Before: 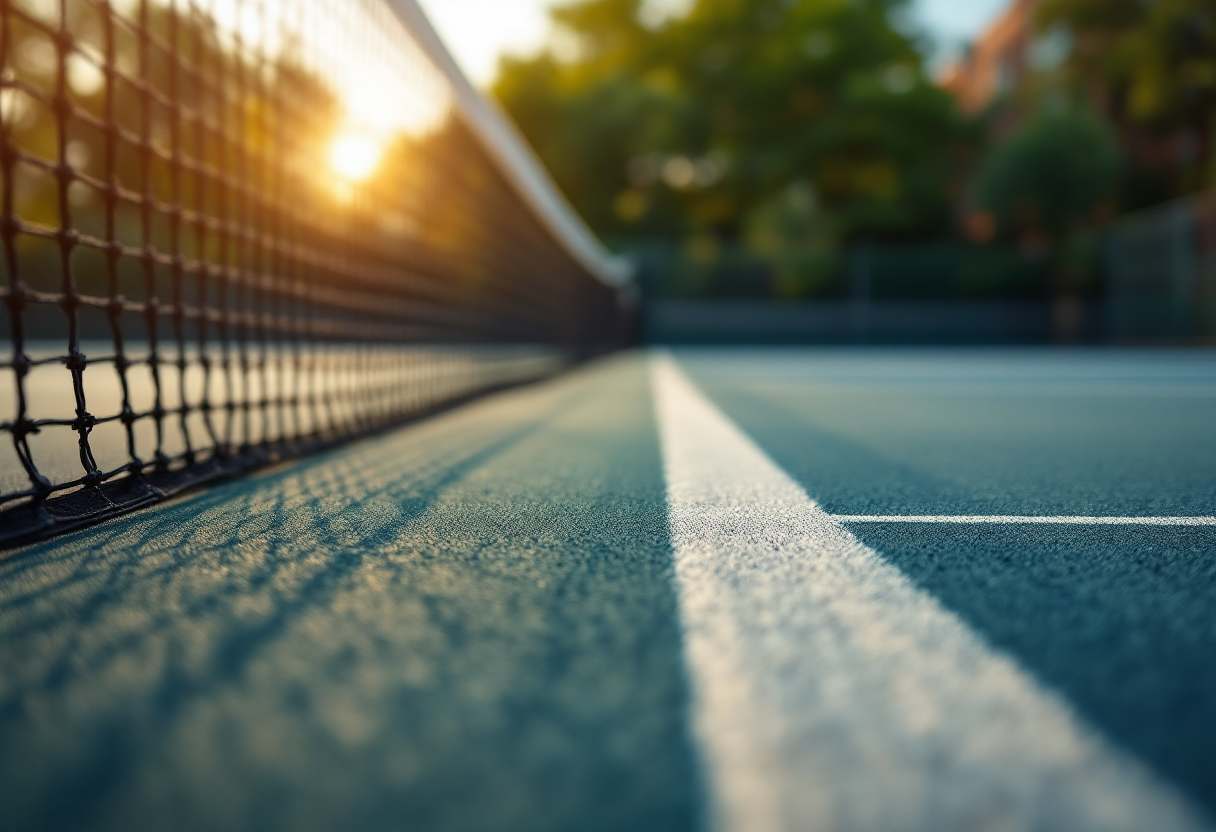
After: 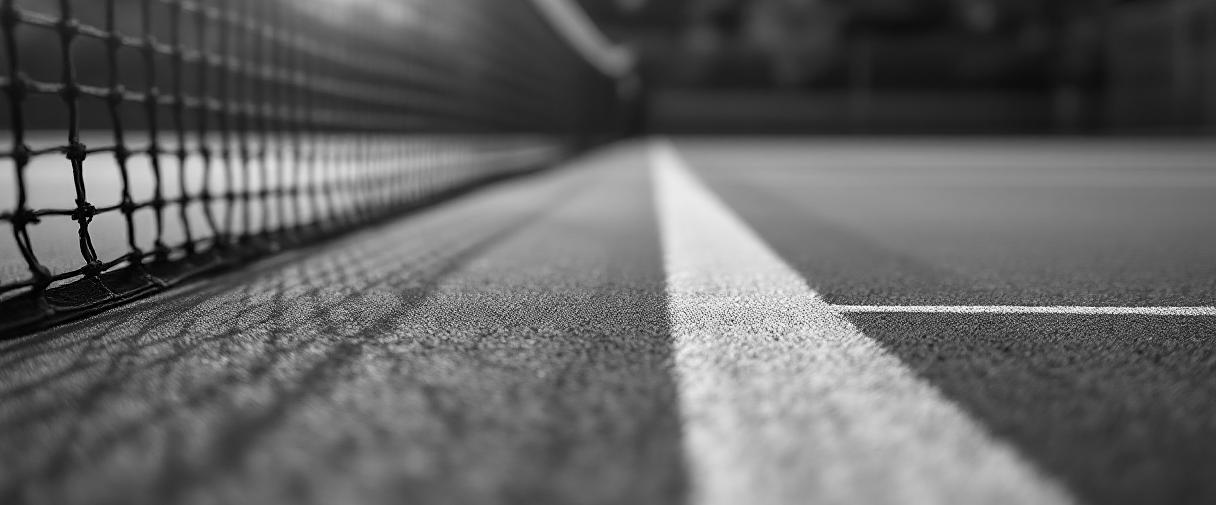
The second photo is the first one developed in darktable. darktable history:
monochrome: on, module defaults
crop and rotate: top 25.357%, bottom 13.942%
sharpen: amount 0.2
